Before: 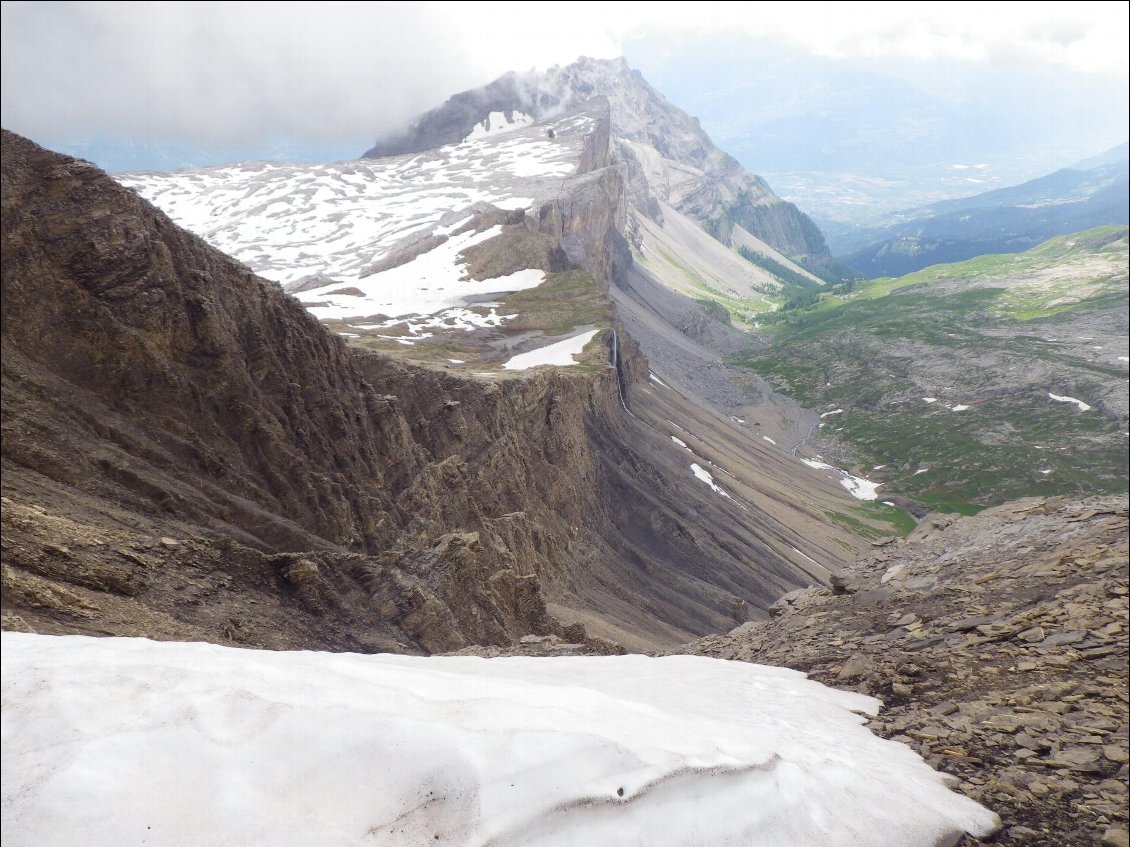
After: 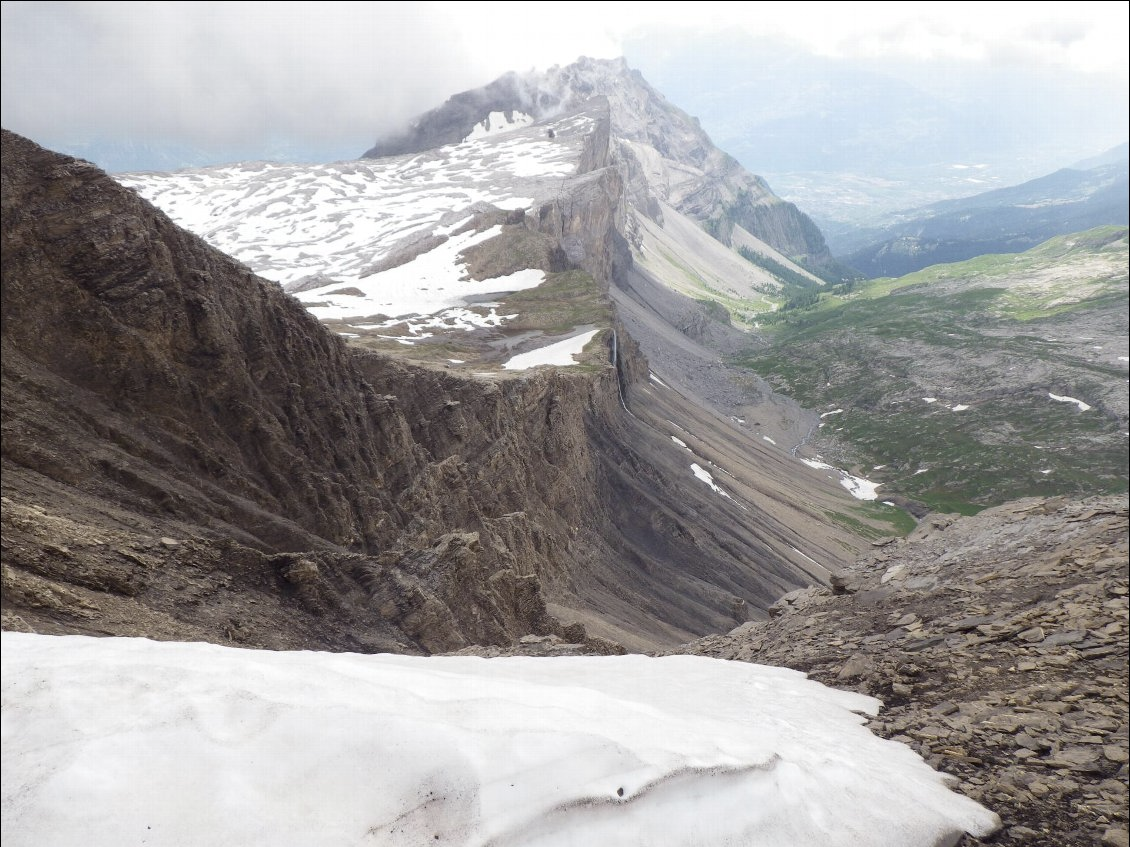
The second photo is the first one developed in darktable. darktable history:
contrast brightness saturation: contrast 0.057, brightness -0.014, saturation -0.234
